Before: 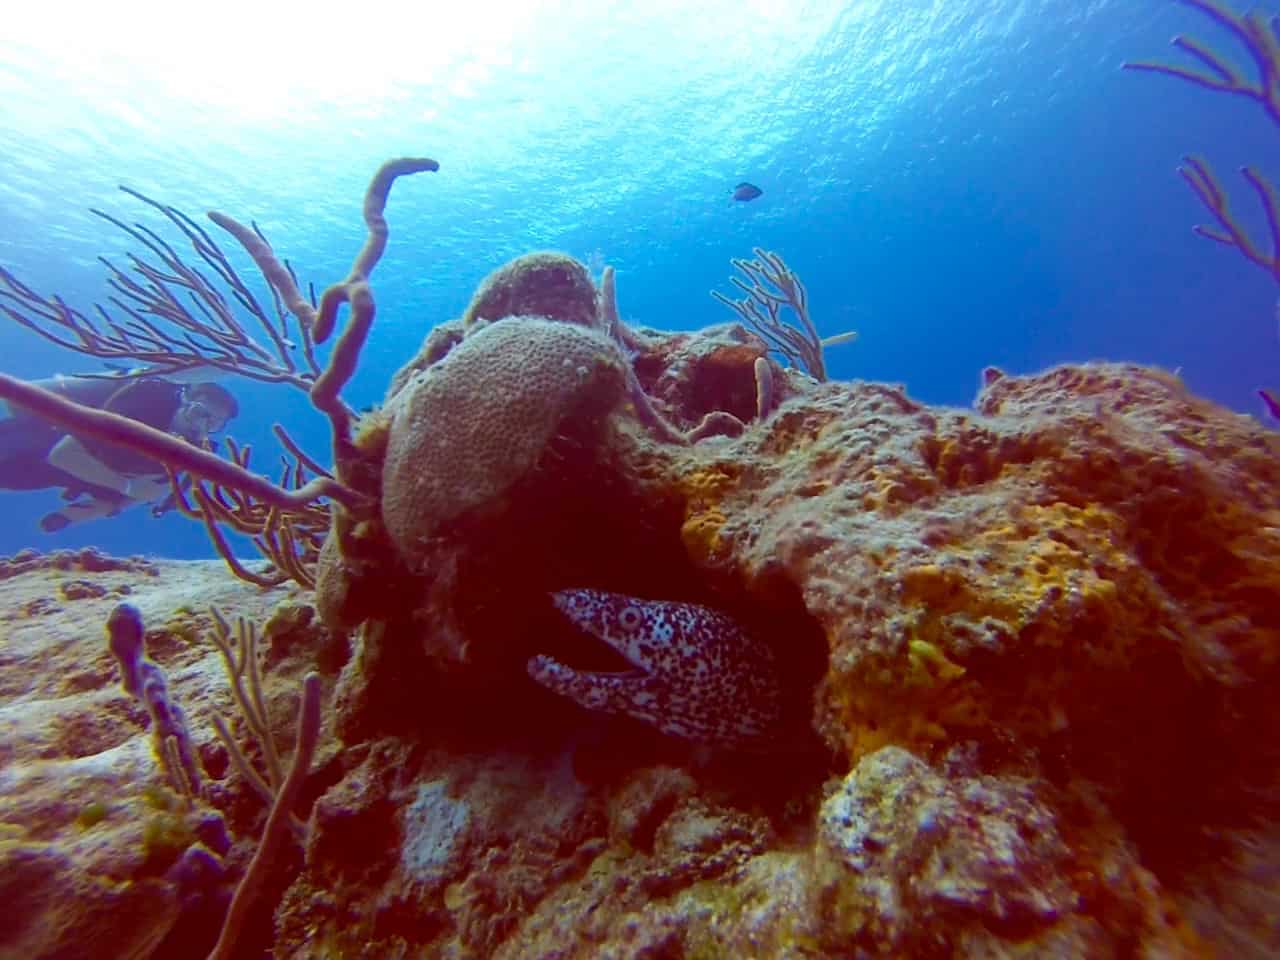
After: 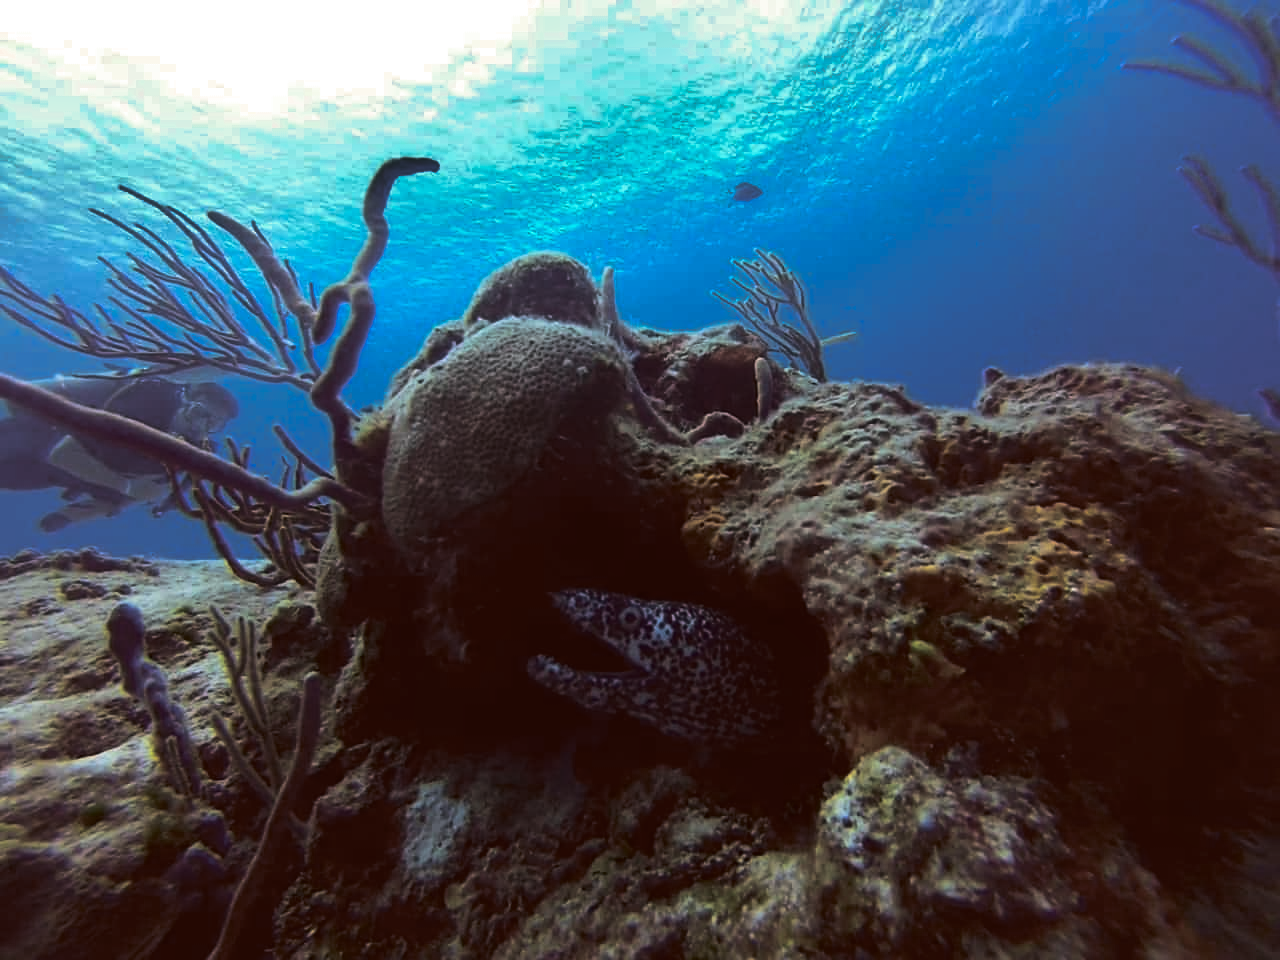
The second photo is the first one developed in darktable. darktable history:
shadows and highlights: shadows 20.91, highlights -82.73, soften with gaussian
contrast brightness saturation: contrast 0.13, brightness -0.24, saturation 0.14
split-toning: shadows › hue 43.2°, shadows › saturation 0, highlights › hue 50.4°, highlights › saturation 1
